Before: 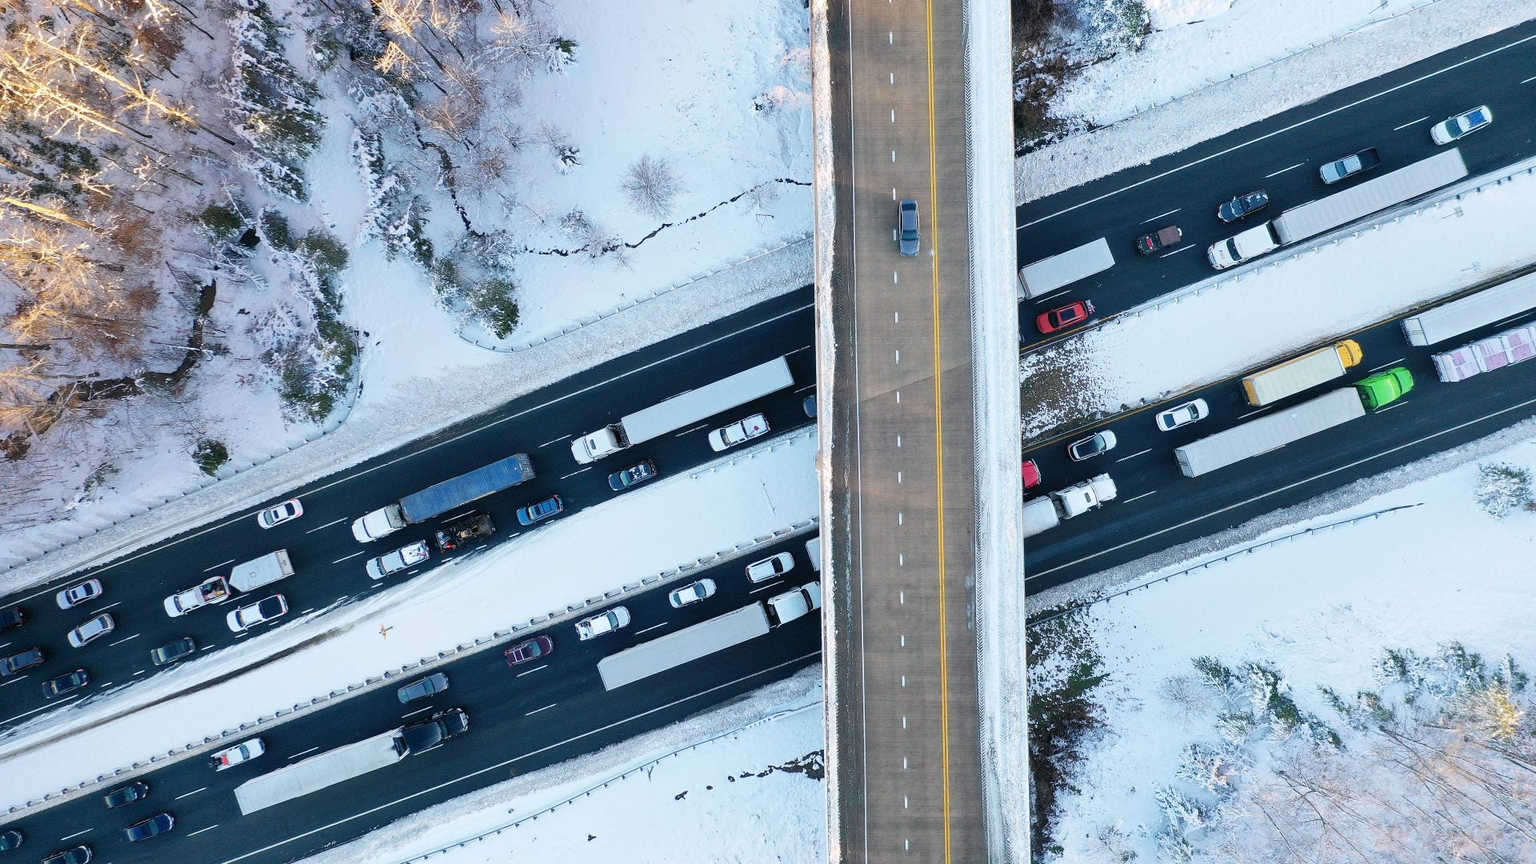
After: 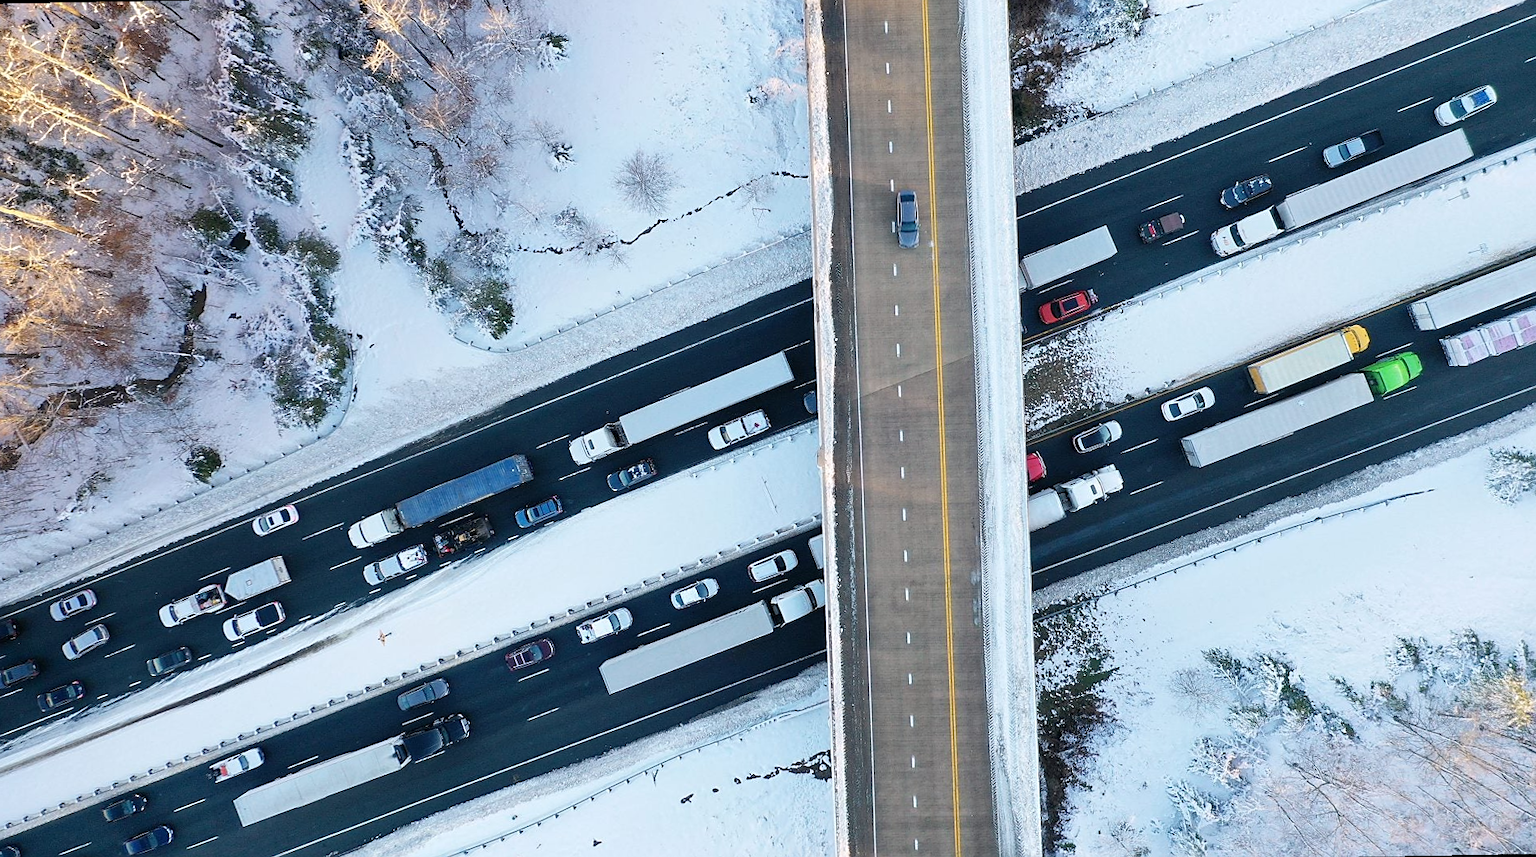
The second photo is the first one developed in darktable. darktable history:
sharpen: radius 1.864, amount 0.398, threshold 1.271
rotate and perspective: rotation -1°, crop left 0.011, crop right 0.989, crop top 0.025, crop bottom 0.975
